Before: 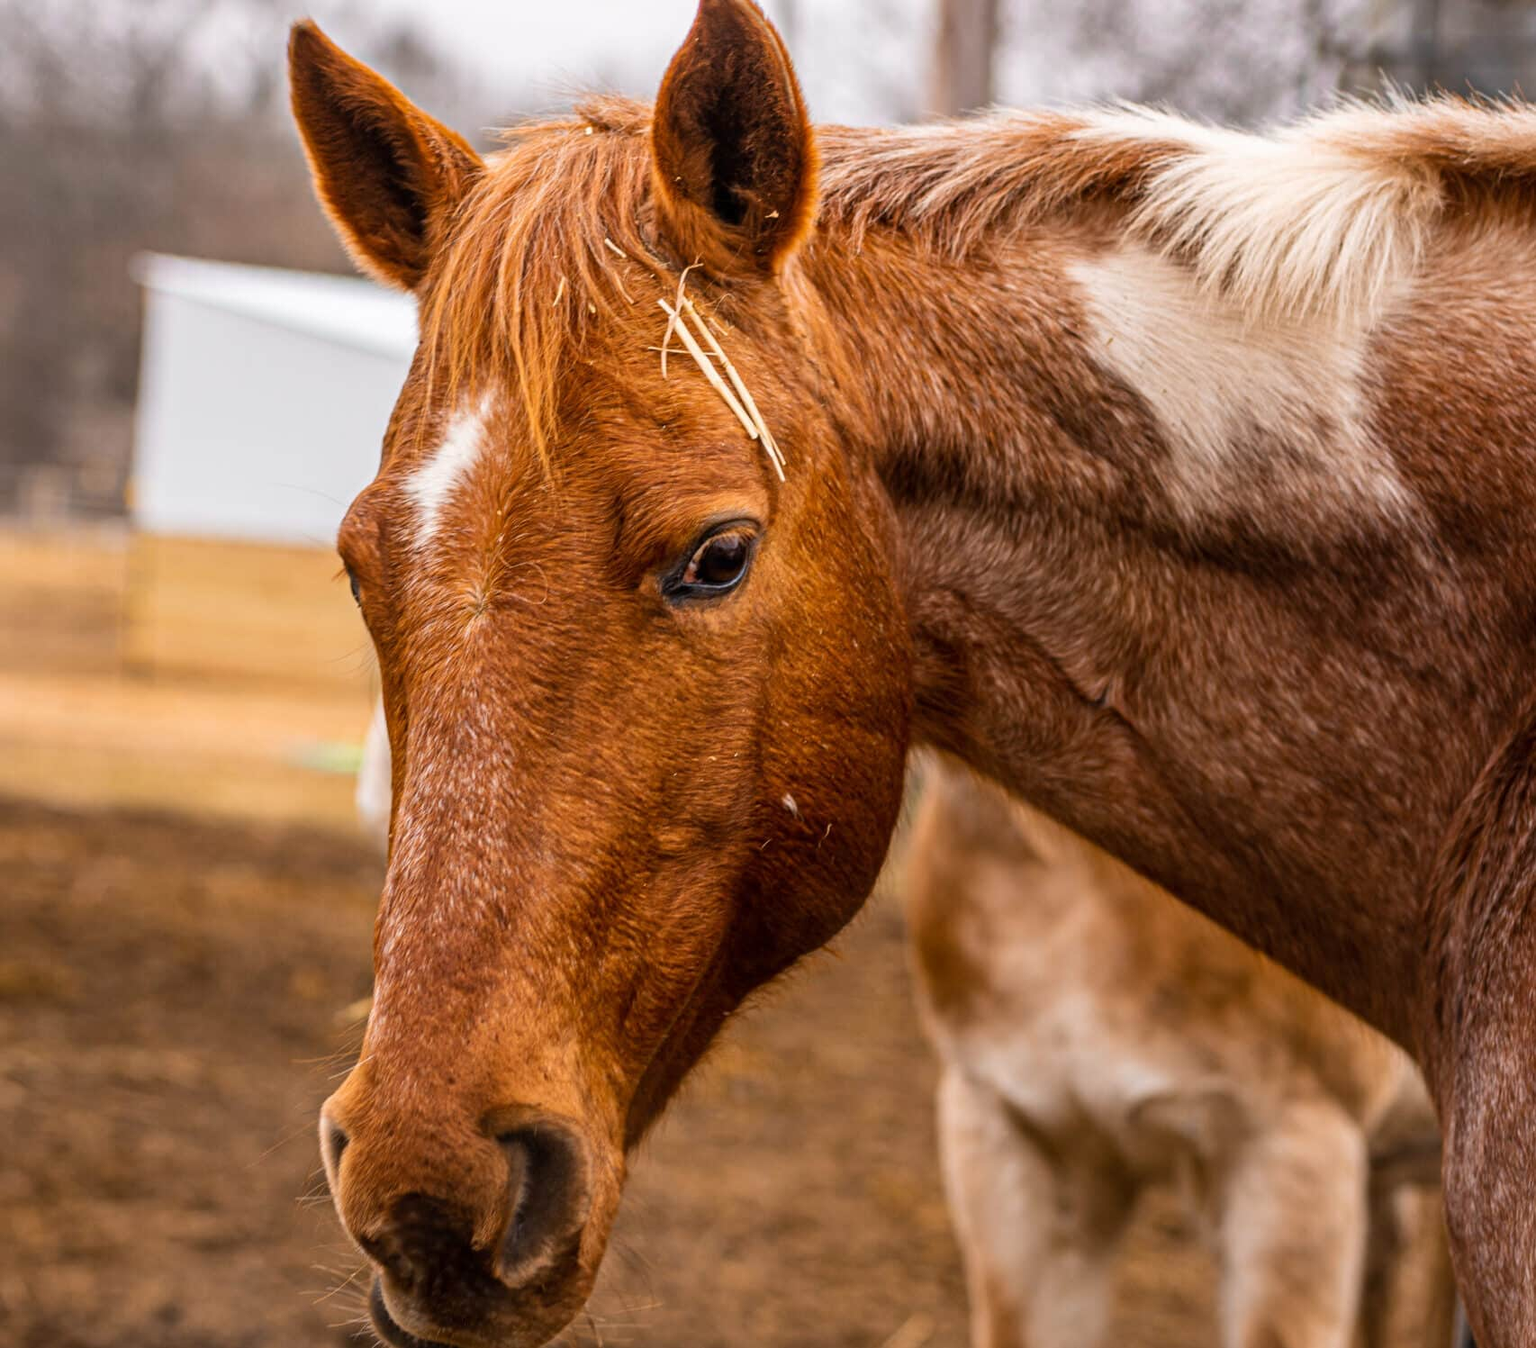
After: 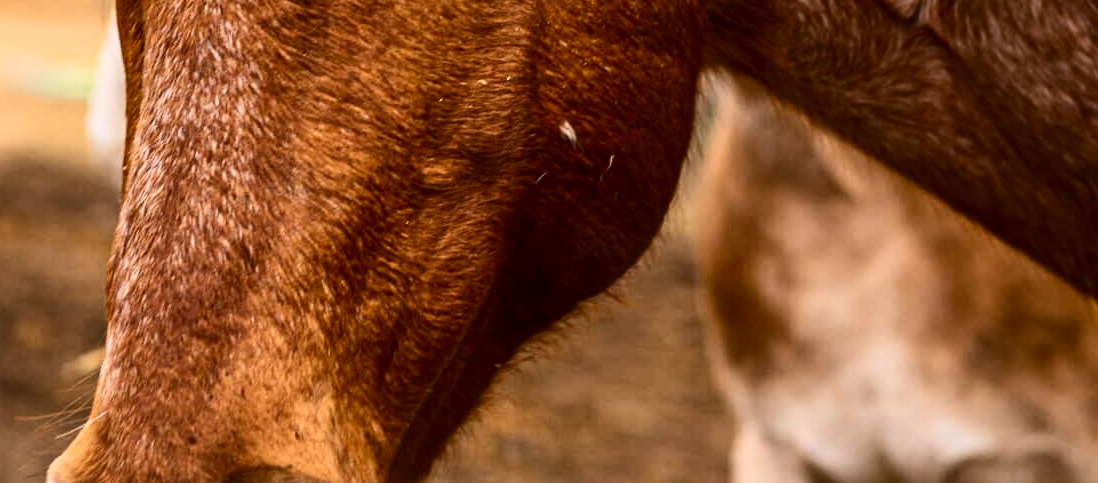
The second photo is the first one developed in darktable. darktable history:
contrast brightness saturation: contrast 0.274
crop: left 18.169%, top 50.812%, right 17.461%, bottom 16.87%
